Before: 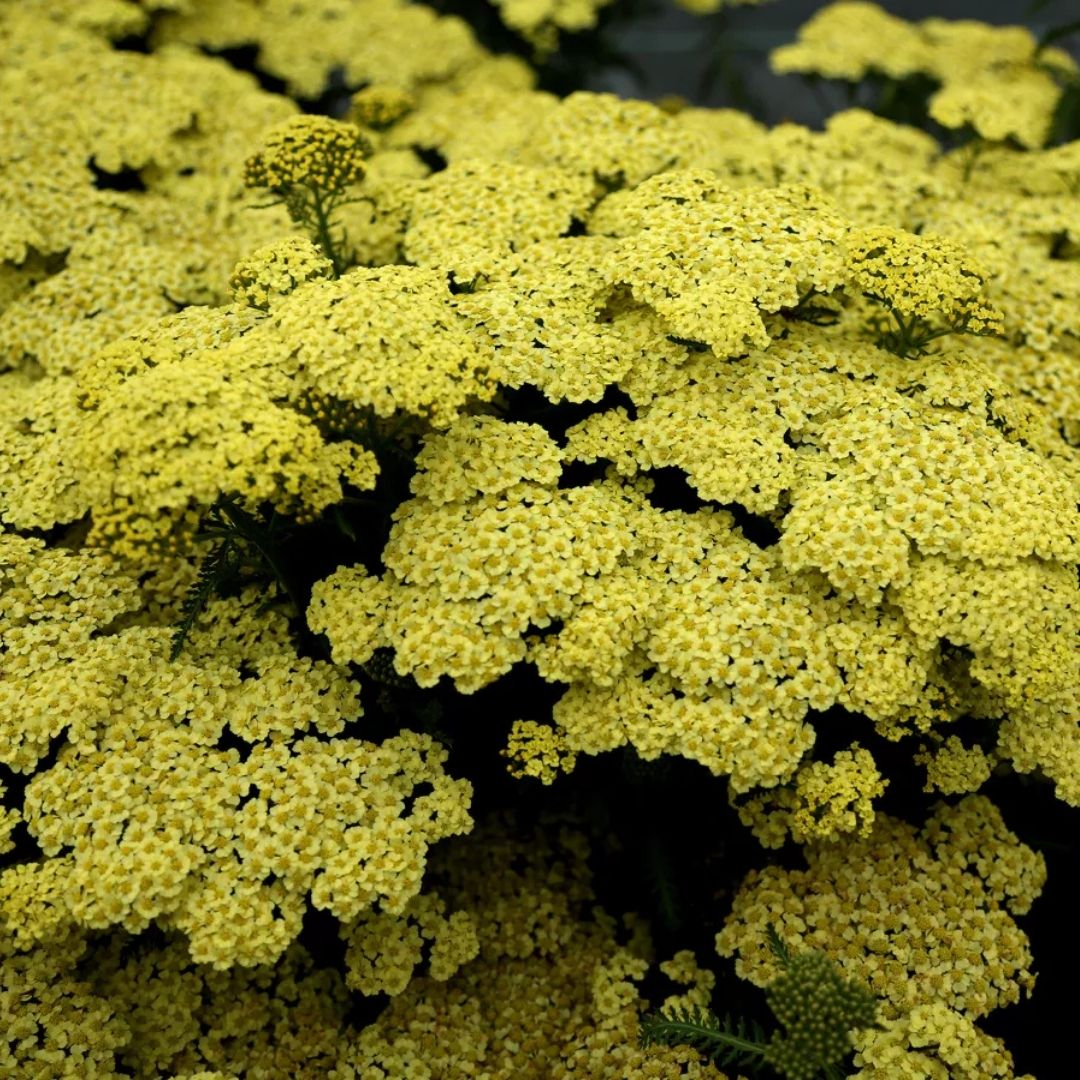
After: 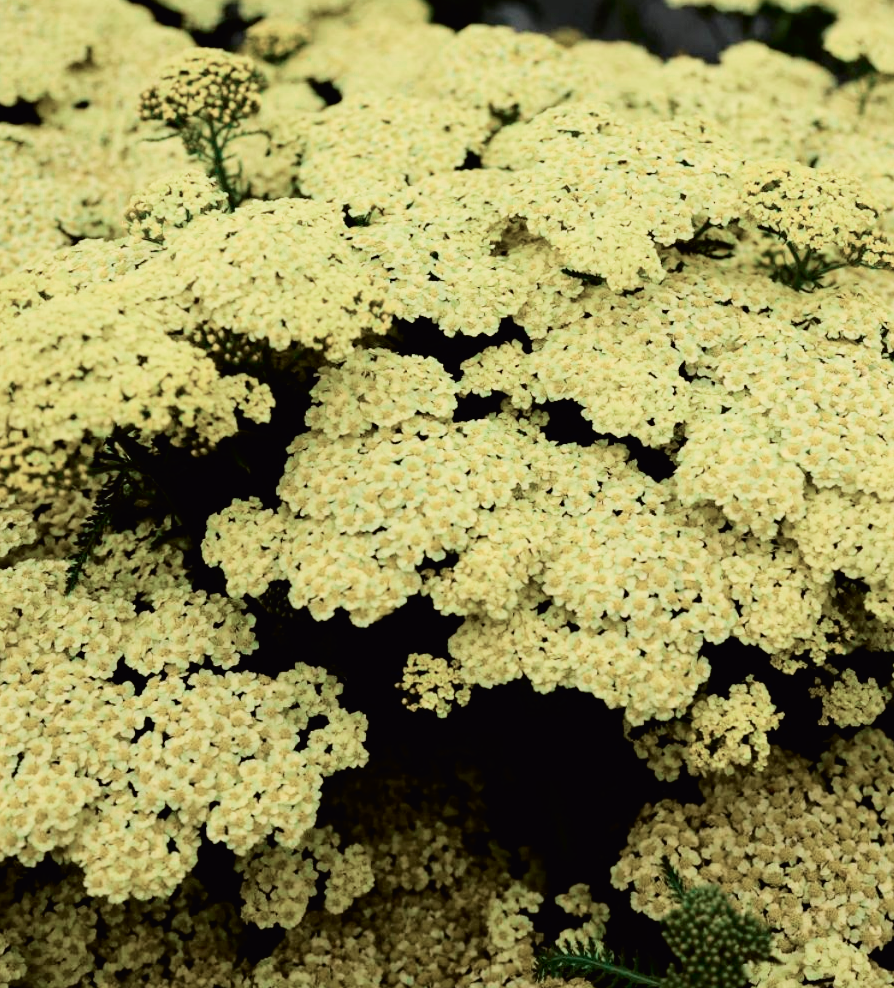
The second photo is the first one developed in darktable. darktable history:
filmic rgb: black relative exposure -7.65 EV, white relative exposure 4.56 EV, hardness 3.61
contrast brightness saturation: saturation -0.05
tone curve: curves: ch0 [(0, 0.011) (0.053, 0.026) (0.174, 0.115) (0.416, 0.417) (0.697, 0.758) (0.852, 0.902) (0.991, 0.981)]; ch1 [(0, 0) (0.264, 0.22) (0.407, 0.373) (0.463, 0.457) (0.492, 0.5) (0.512, 0.511) (0.54, 0.543) (0.585, 0.617) (0.659, 0.686) (0.78, 0.8) (1, 1)]; ch2 [(0, 0) (0.438, 0.449) (0.473, 0.469) (0.503, 0.5) (0.523, 0.534) (0.562, 0.591) (0.612, 0.627) (0.701, 0.707) (1, 1)], color space Lab, independent channels, preserve colors none
crop: left 9.807%, top 6.259%, right 7.334%, bottom 2.177%
color zones: curves: ch0 [(0, 0.5) (0.125, 0.4) (0.25, 0.5) (0.375, 0.4) (0.5, 0.4) (0.625, 0.35) (0.75, 0.35) (0.875, 0.5)]; ch1 [(0, 0.35) (0.125, 0.45) (0.25, 0.35) (0.375, 0.35) (0.5, 0.35) (0.625, 0.35) (0.75, 0.45) (0.875, 0.35)]; ch2 [(0, 0.6) (0.125, 0.5) (0.25, 0.5) (0.375, 0.6) (0.5, 0.6) (0.625, 0.5) (0.75, 0.5) (0.875, 0.5)]
exposure: exposure 0.566 EV, compensate highlight preservation false
